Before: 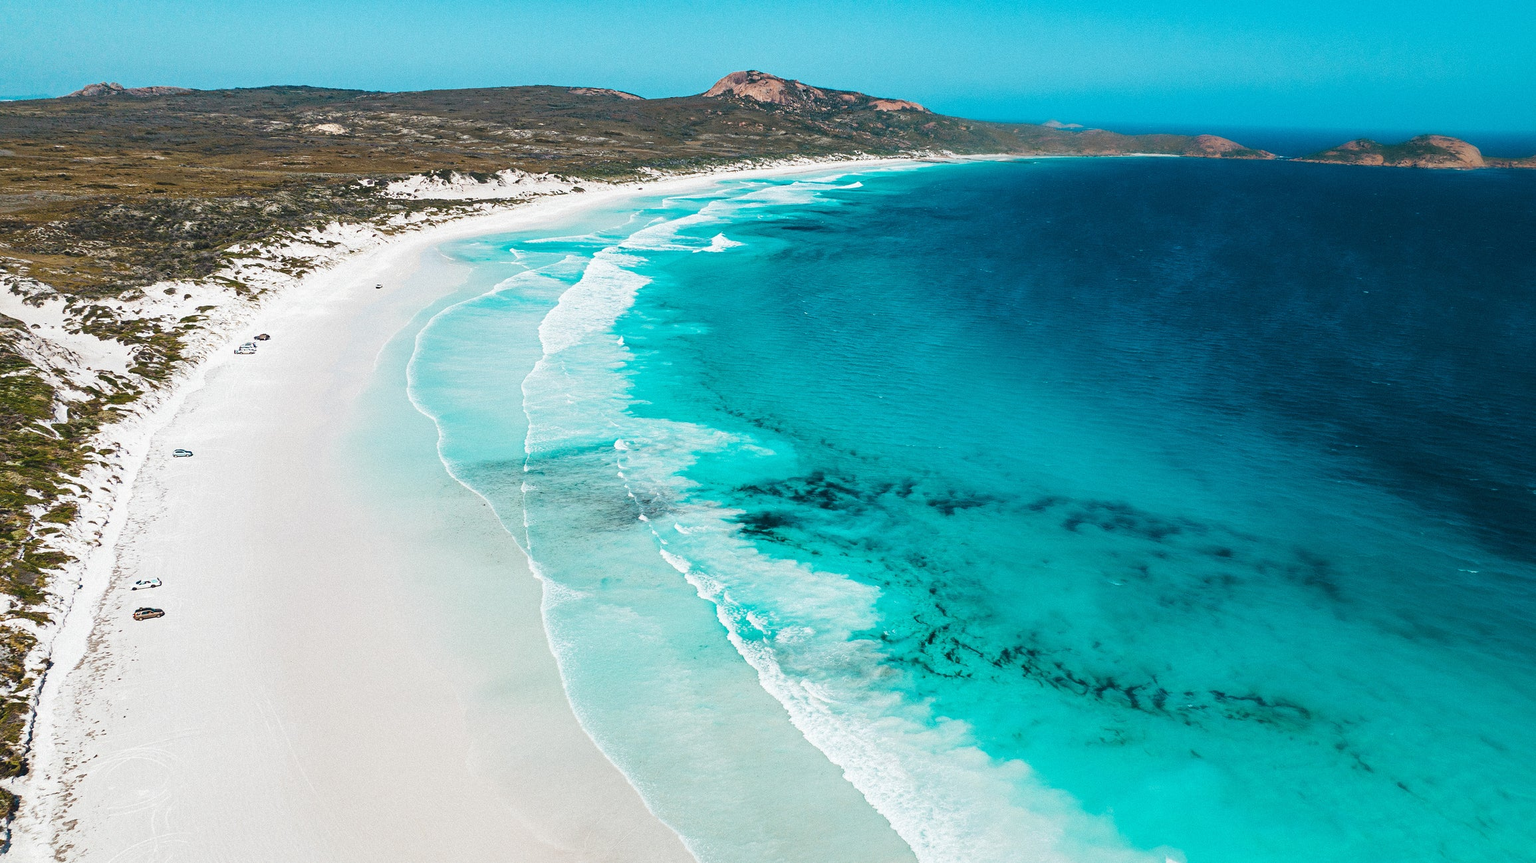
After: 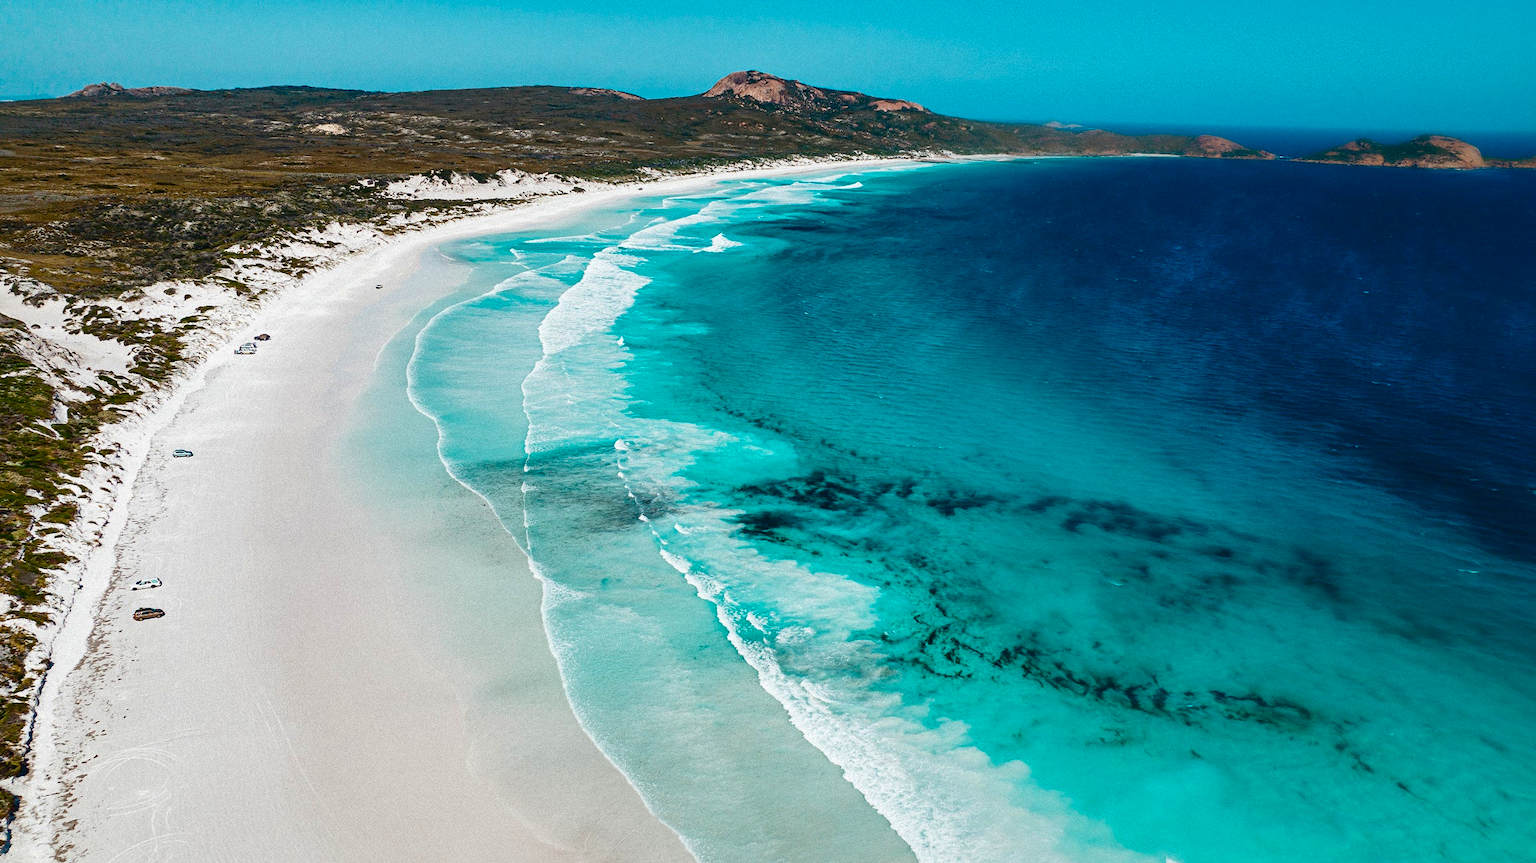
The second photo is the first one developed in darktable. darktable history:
shadows and highlights: on, module defaults
contrast brightness saturation: contrast 0.186, brightness -0.224, saturation 0.106
exposure: compensate highlight preservation false
